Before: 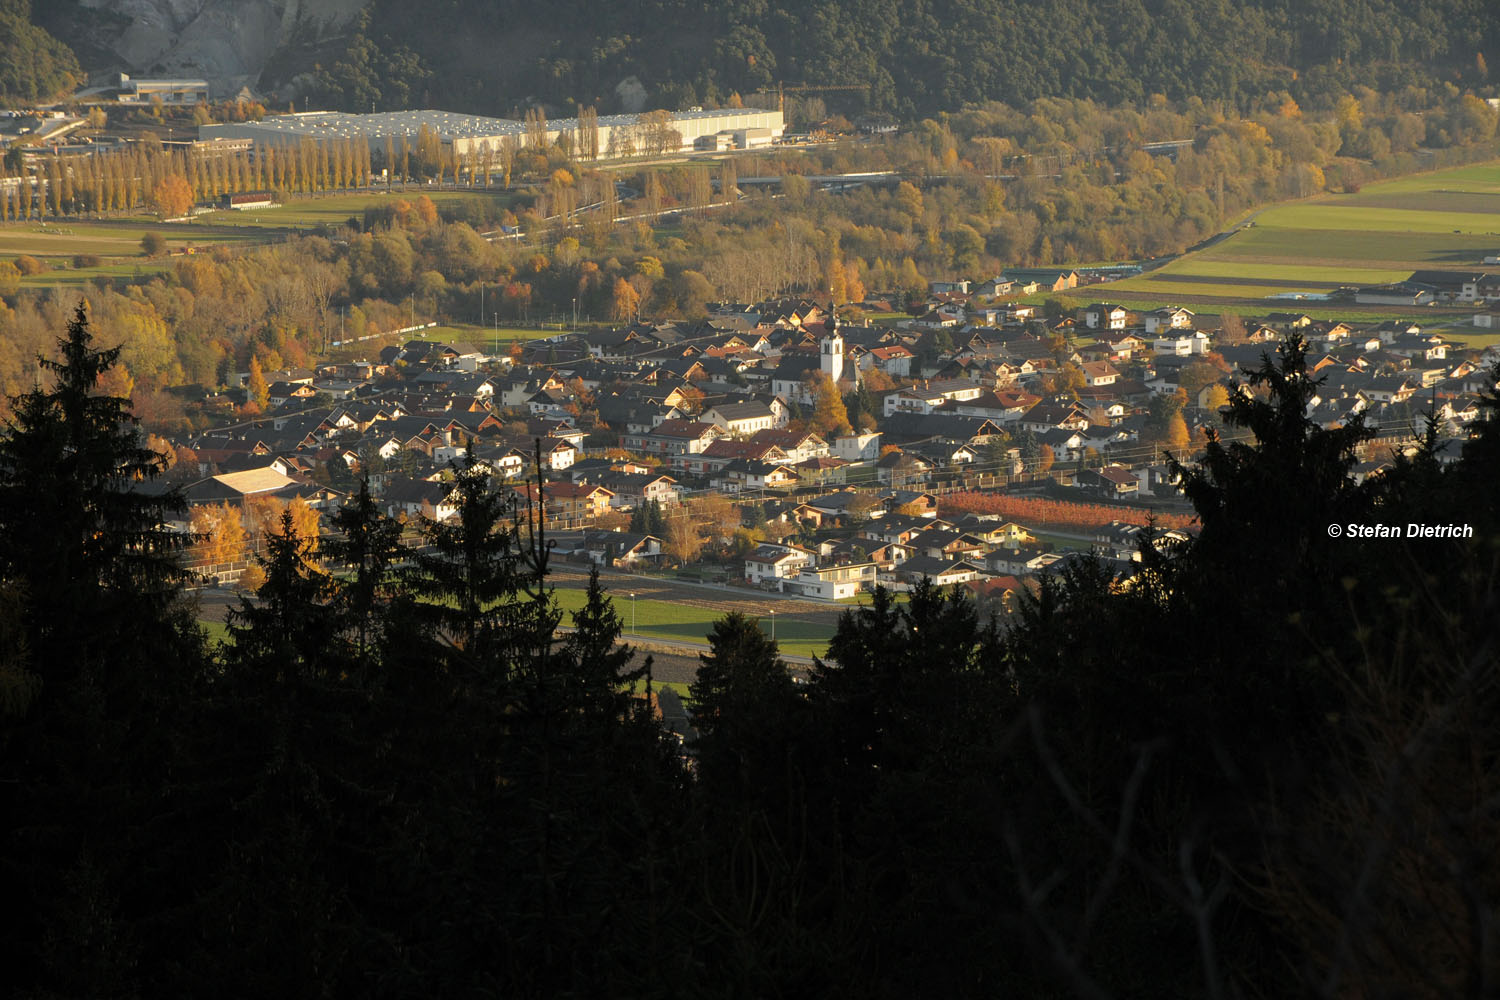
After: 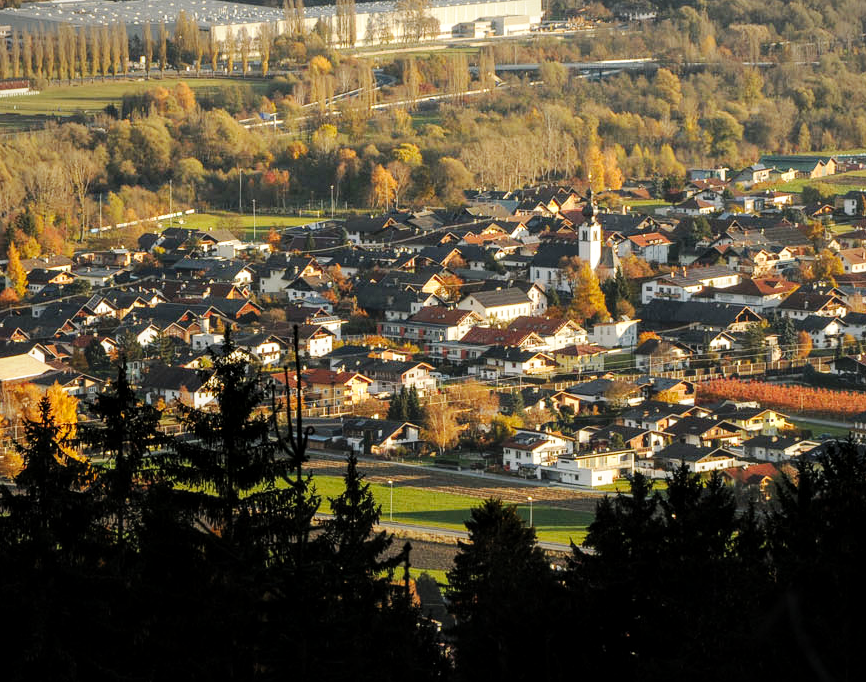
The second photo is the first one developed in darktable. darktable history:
base curve: curves: ch0 [(0, 0) (0.036, 0.025) (0.121, 0.166) (0.206, 0.329) (0.605, 0.79) (1, 1)], preserve colors none
crop: left 16.196%, top 11.362%, right 26.027%, bottom 20.435%
local contrast: detail 130%
vignetting: fall-off start 97.7%, fall-off radius 99.03%, width/height ratio 1.362, unbound false
